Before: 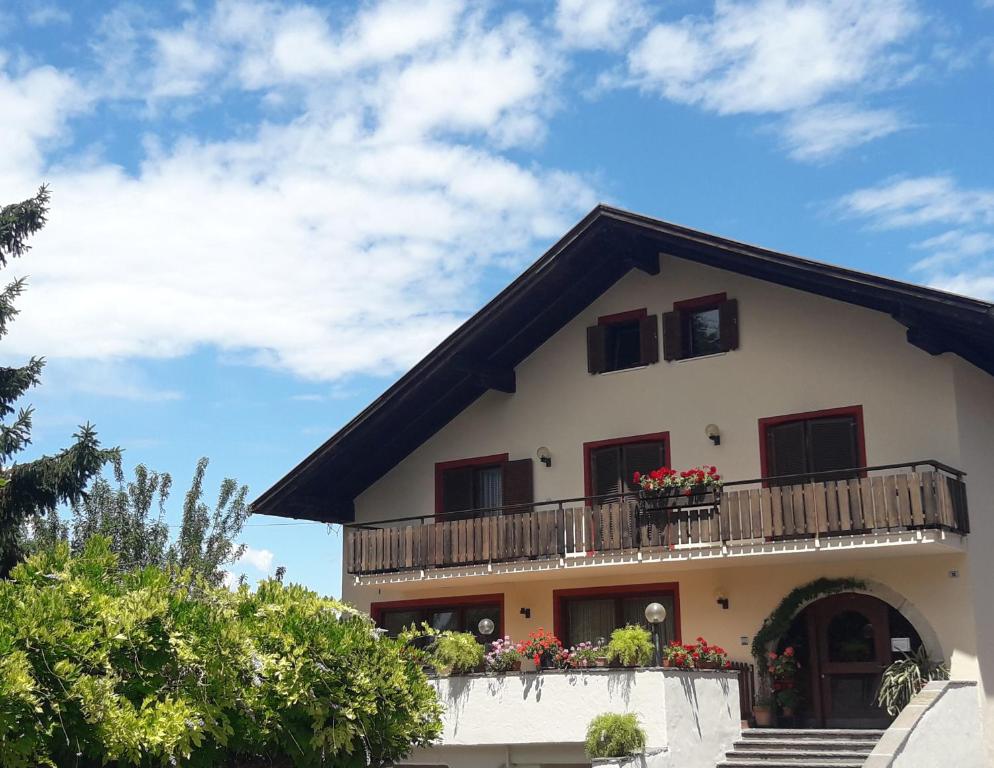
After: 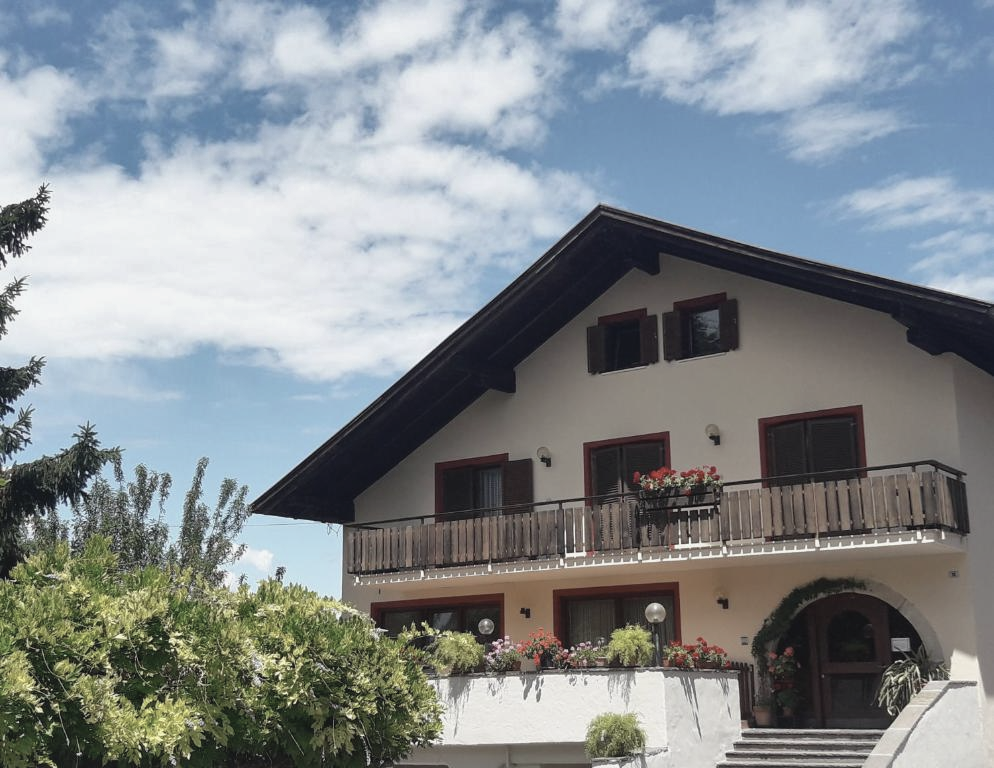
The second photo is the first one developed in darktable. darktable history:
shadows and highlights: low approximation 0.01, soften with gaussian
contrast brightness saturation: contrast -0.057, saturation -0.394
